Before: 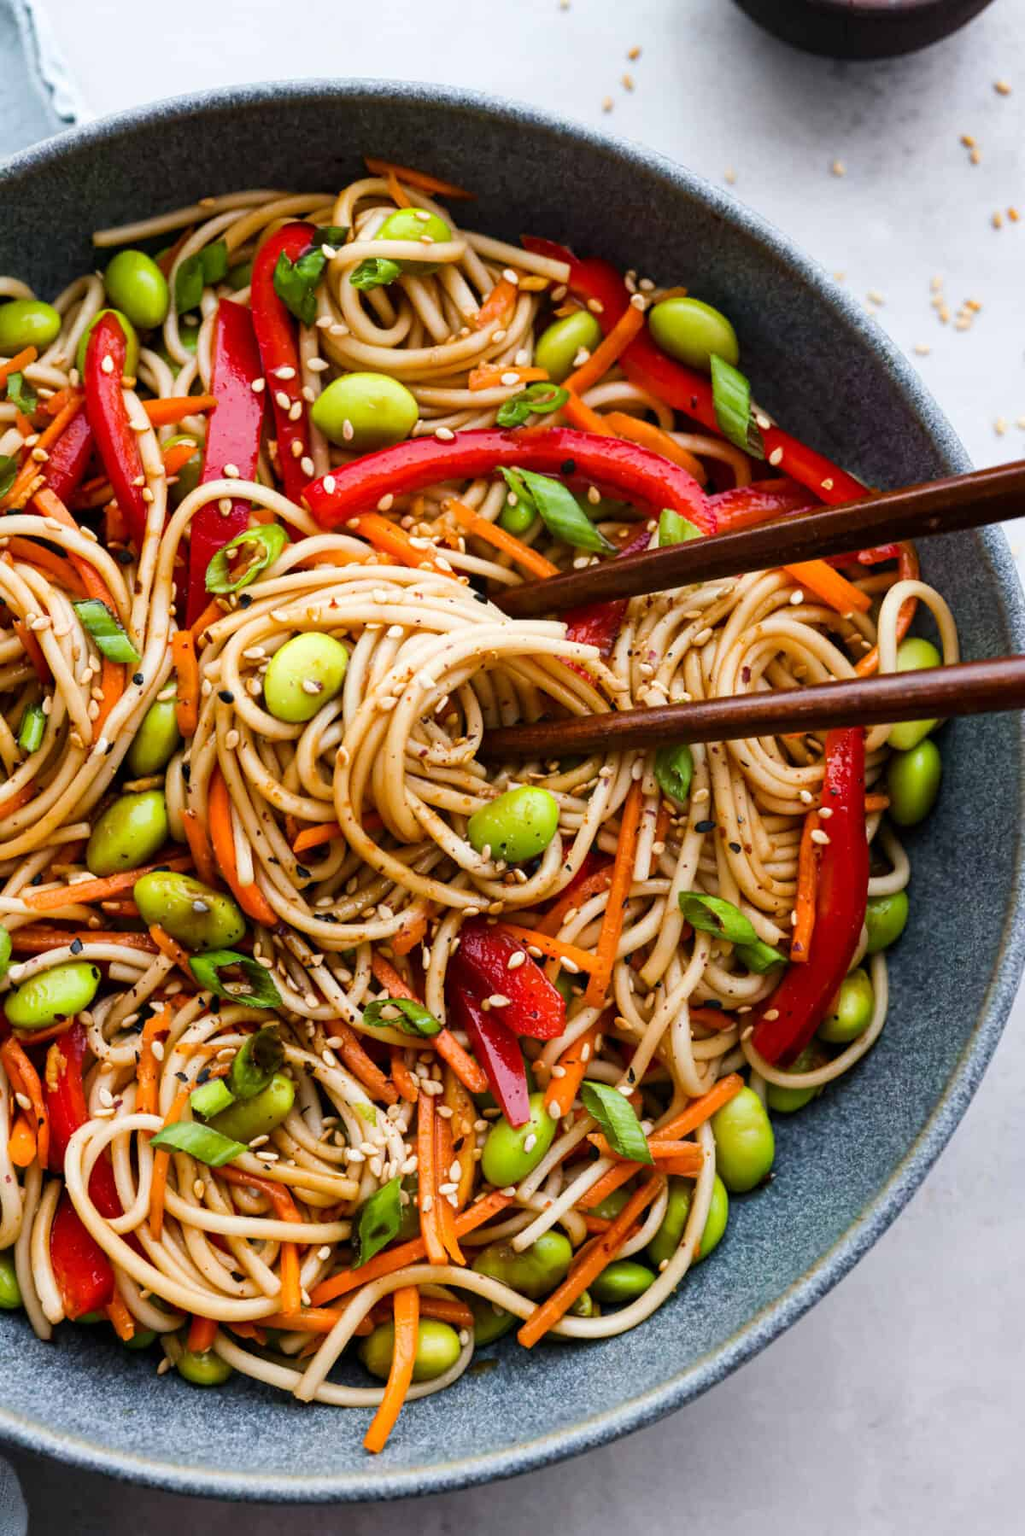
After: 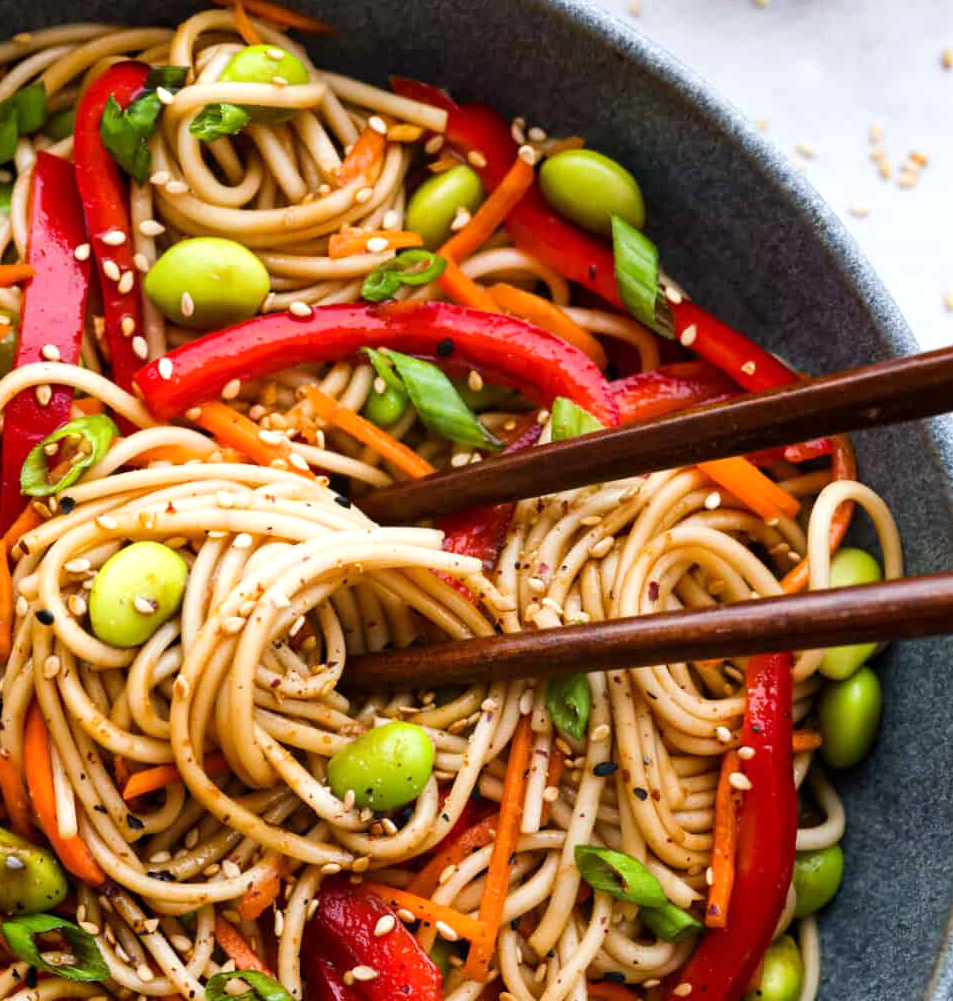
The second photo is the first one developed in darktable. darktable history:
exposure: exposure 0.217 EV, compensate highlight preservation false
crop: left 18.38%, top 11.092%, right 2.134%, bottom 33.217%
